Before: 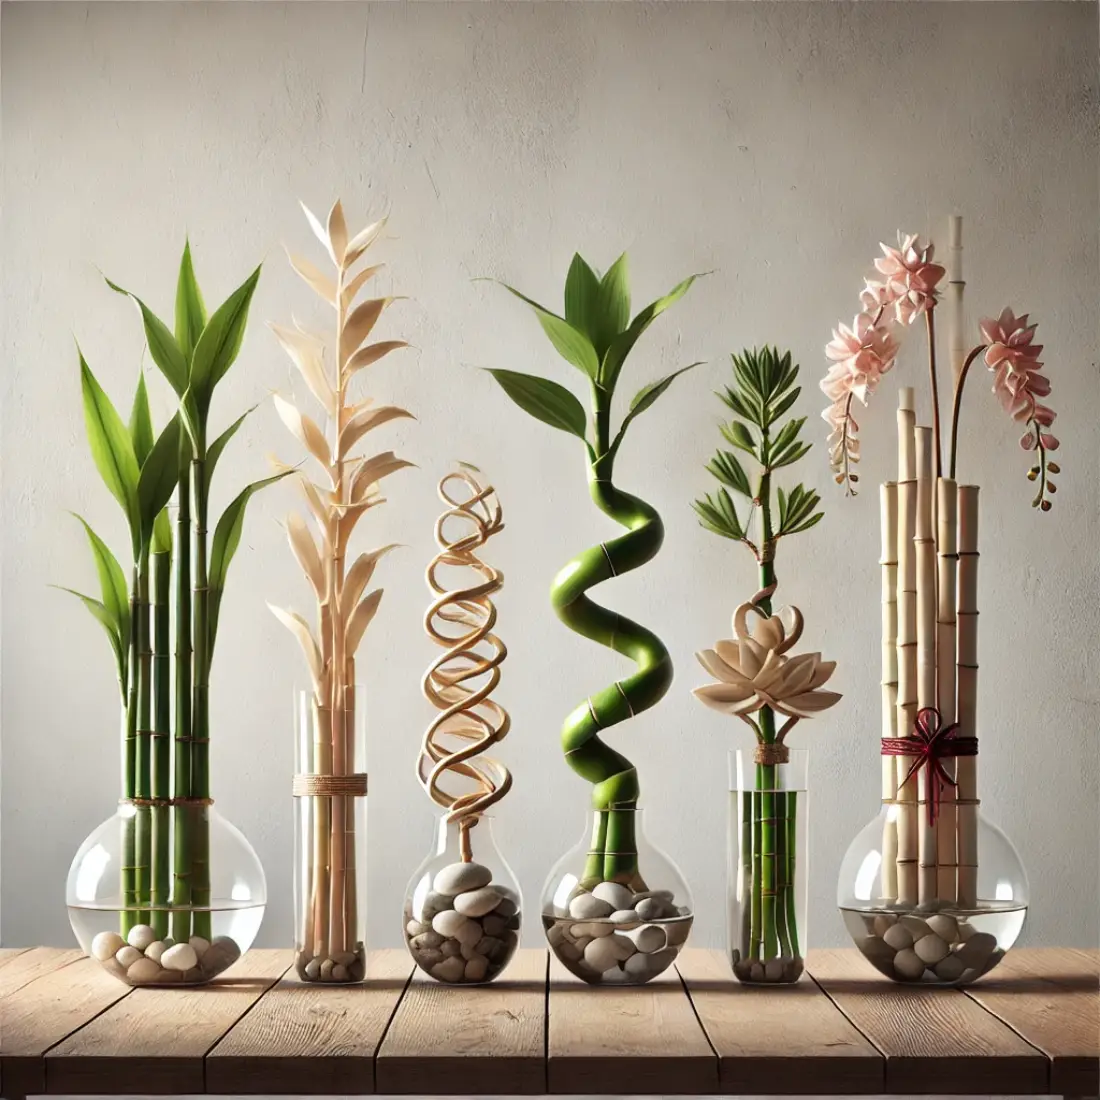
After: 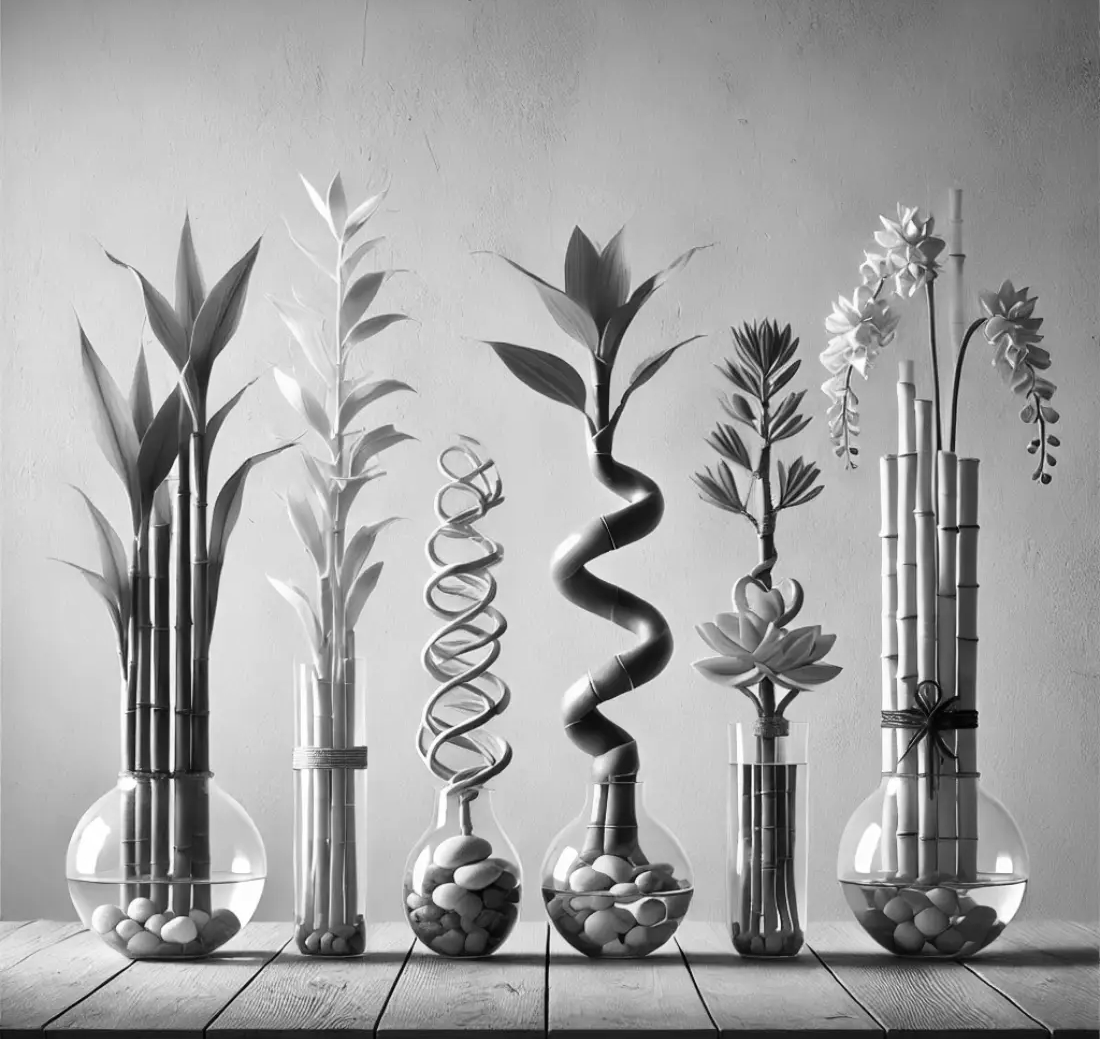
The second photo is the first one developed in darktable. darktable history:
crop and rotate: top 2.479%, bottom 3.018%
monochrome: a 16.01, b -2.65, highlights 0.52
